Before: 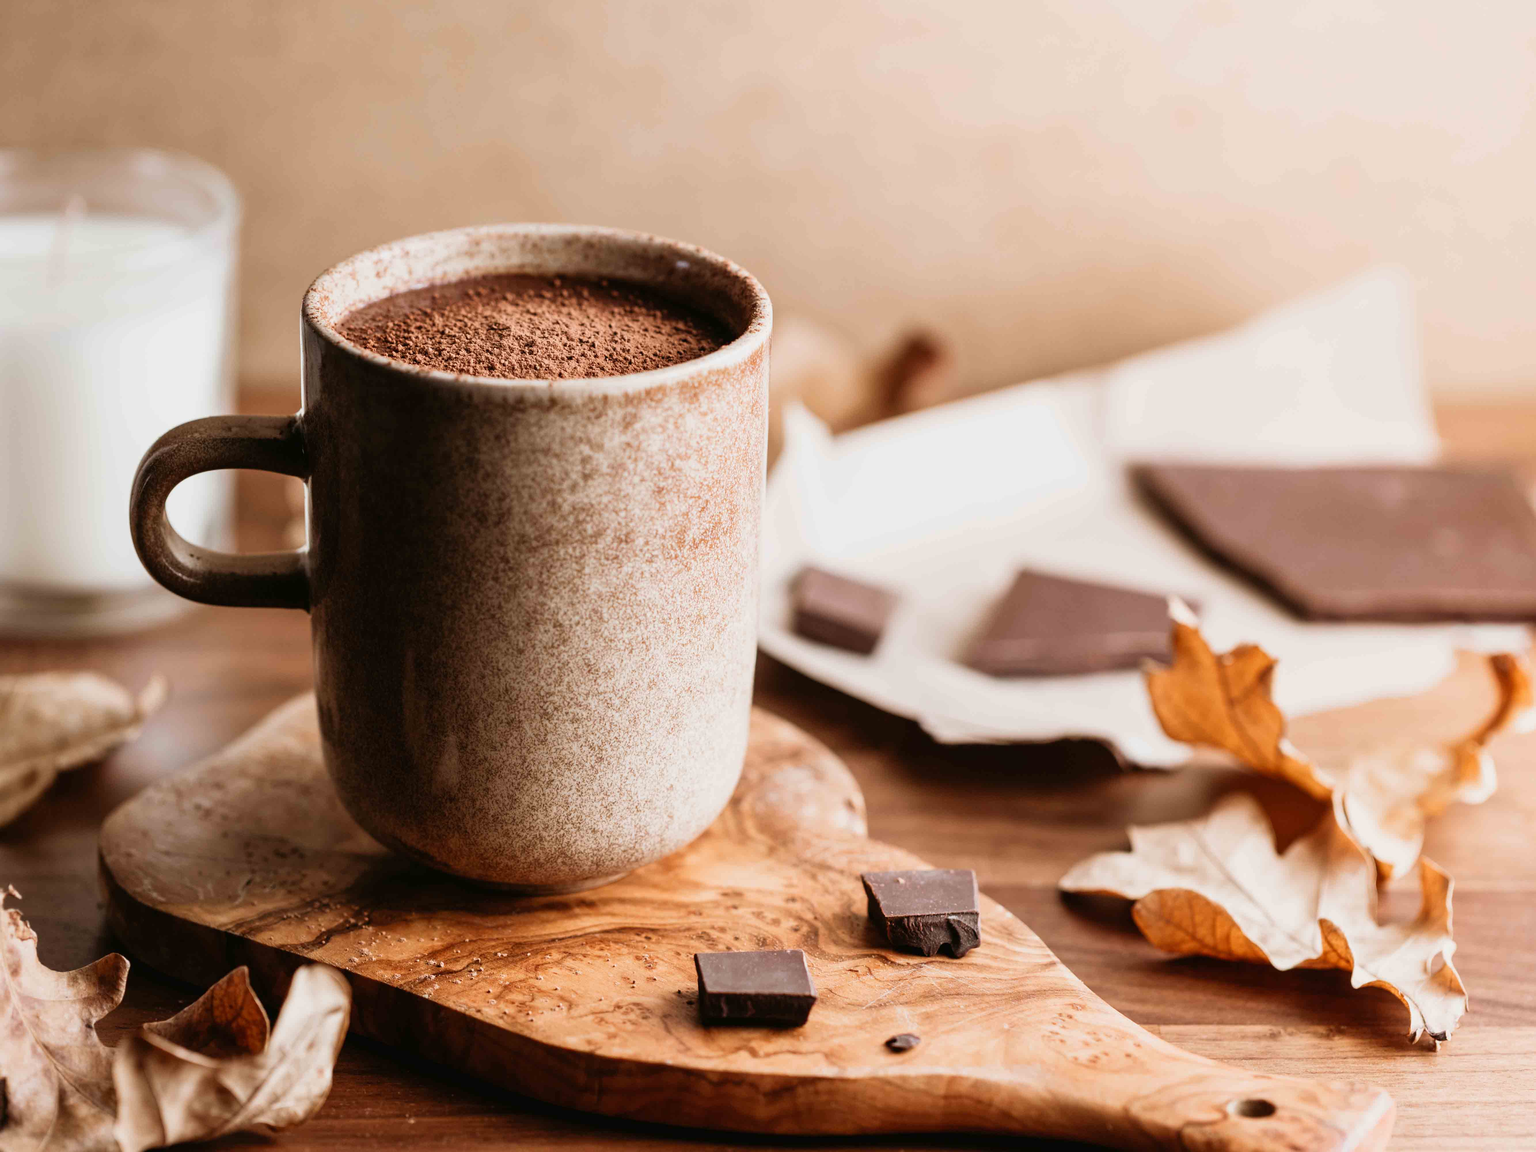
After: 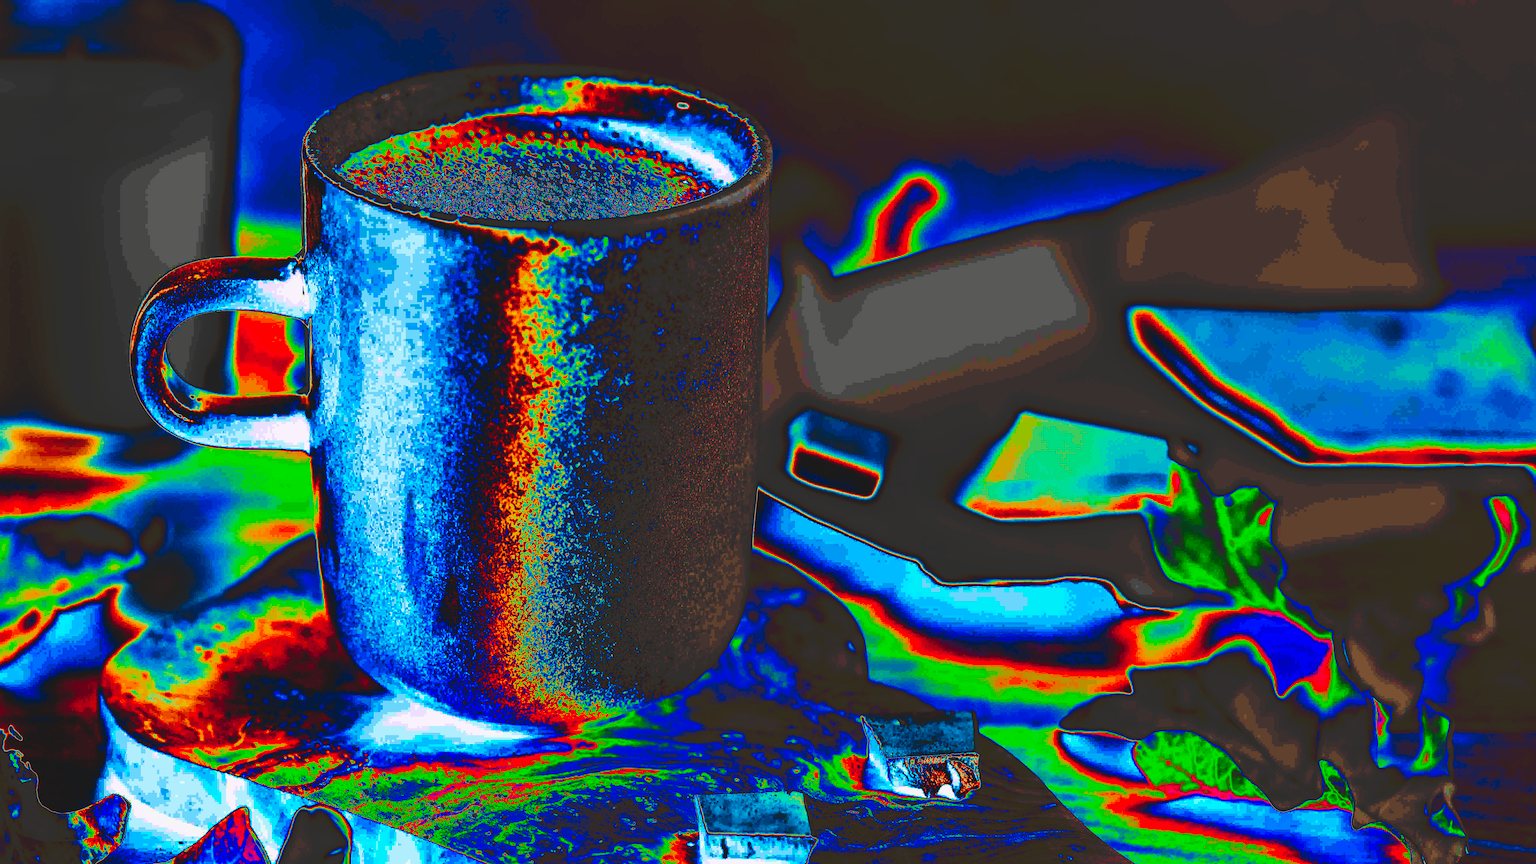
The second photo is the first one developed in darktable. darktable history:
tone curve: curves: ch0 [(0, 0) (0.003, 0.99) (0.011, 0.983) (0.025, 0.934) (0.044, 0.719) (0.069, 0.382) (0.1, 0.204) (0.136, 0.093) (0.177, 0.094) (0.224, 0.093) (0.277, 0.098) (0.335, 0.214) (0.399, 0.616) (0.468, 0.827) (0.543, 0.464) (0.623, 0.145) (0.709, 0.127) (0.801, 0.187) (0.898, 0.203) (1, 1)], preserve colors none
crop: top 13.819%, bottom 11.169%
